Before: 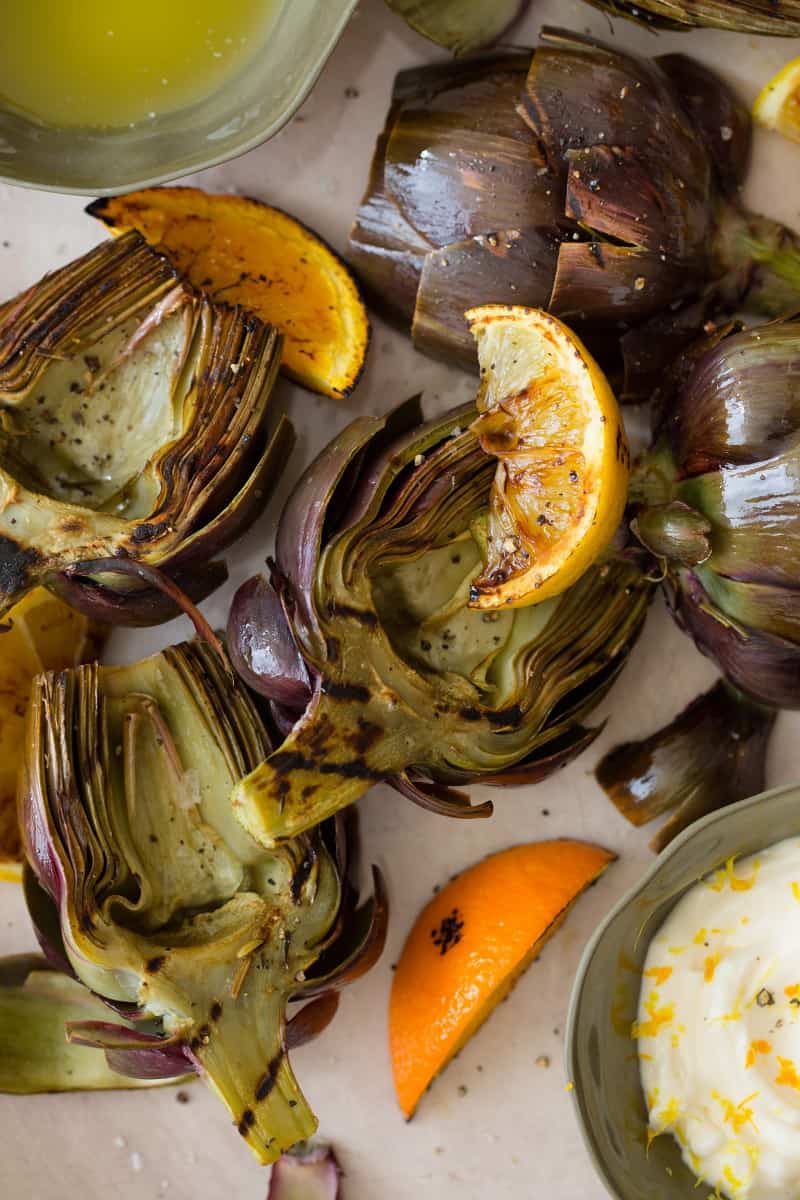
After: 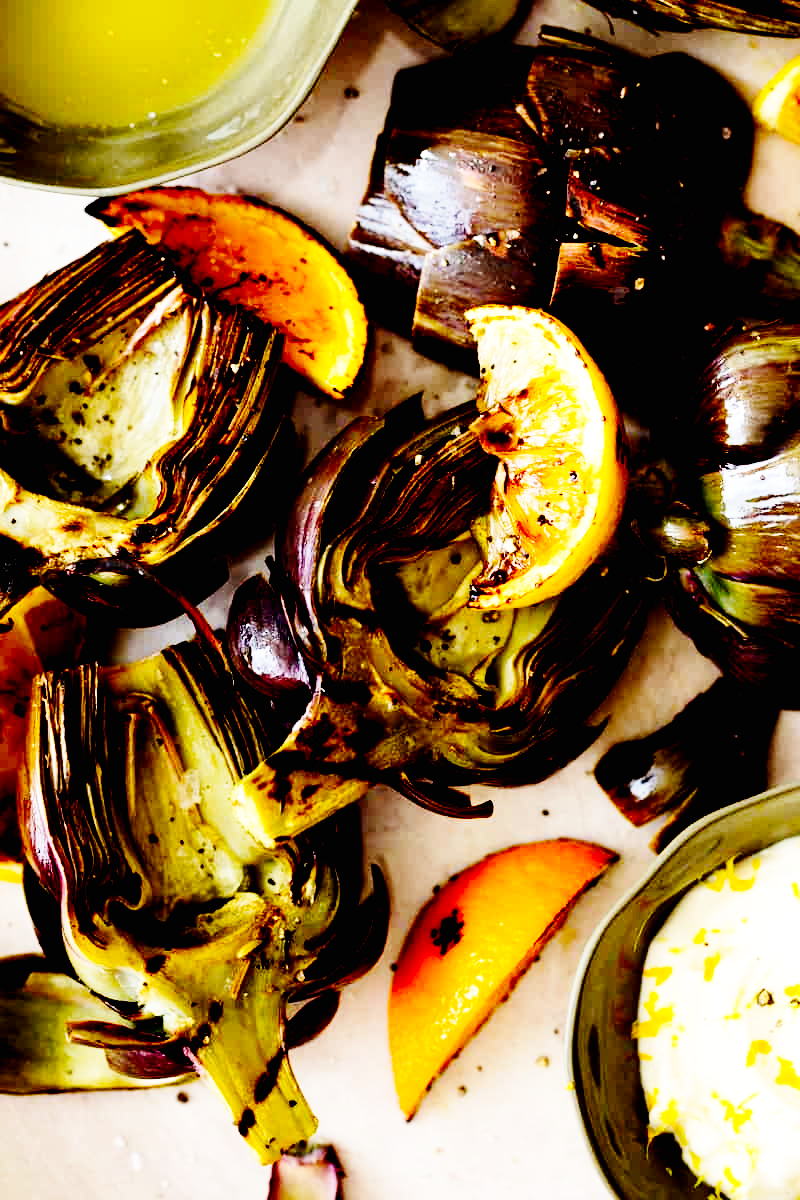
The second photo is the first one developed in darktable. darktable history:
base curve: curves: ch0 [(0, 0) (0, 0) (0.002, 0.001) (0.008, 0.003) (0.019, 0.011) (0.037, 0.037) (0.064, 0.11) (0.102, 0.232) (0.152, 0.379) (0.216, 0.524) (0.296, 0.665) (0.394, 0.789) (0.512, 0.881) (0.651, 0.945) (0.813, 0.986) (1, 1)], preserve colors none
exposure: black level correction 0.057, compensate exposure bias true, compensate highlight preservation false
tone equalizer: -8 EV -0.425 EV, -7 EV -0.356 EV, -6 EV -0.354 EV, -5 EV -0.241 EV, -3 EV 0.243 EV, -2 EV 0.34 EV, -1 EV 0.375 EV, +0 EV 0.394 EV, edges refinement/feathering 500, mask exposure compensation -1.57 EV, preserve details no
